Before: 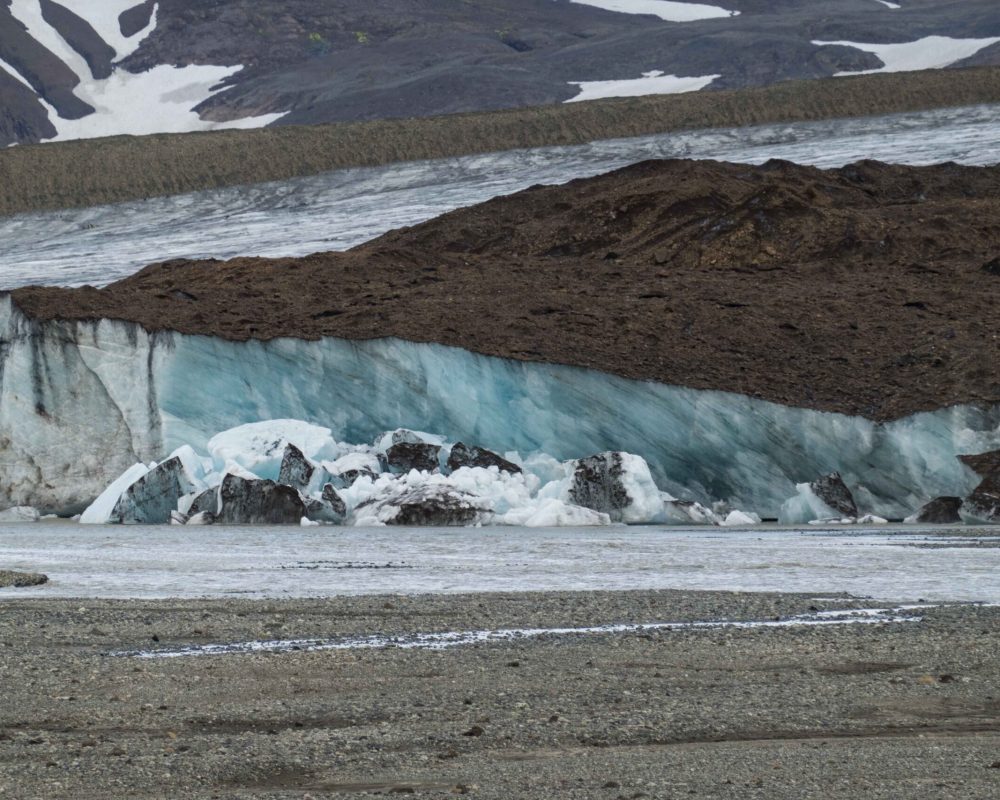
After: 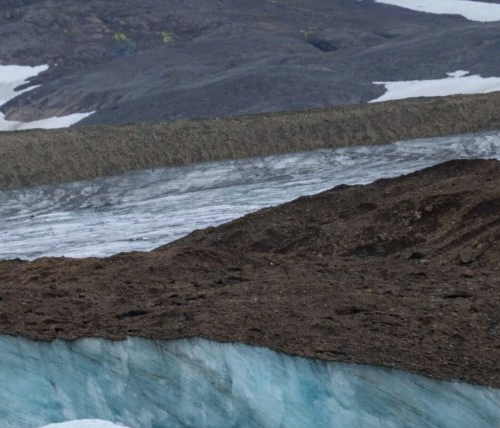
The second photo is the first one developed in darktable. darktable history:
crop: left 19.556%, right 30.401%, bottom 46.458%
color correction: highlights a* -0.137, highlights b* -5.91, shadows a* -0.137, shadows b* -0.137
